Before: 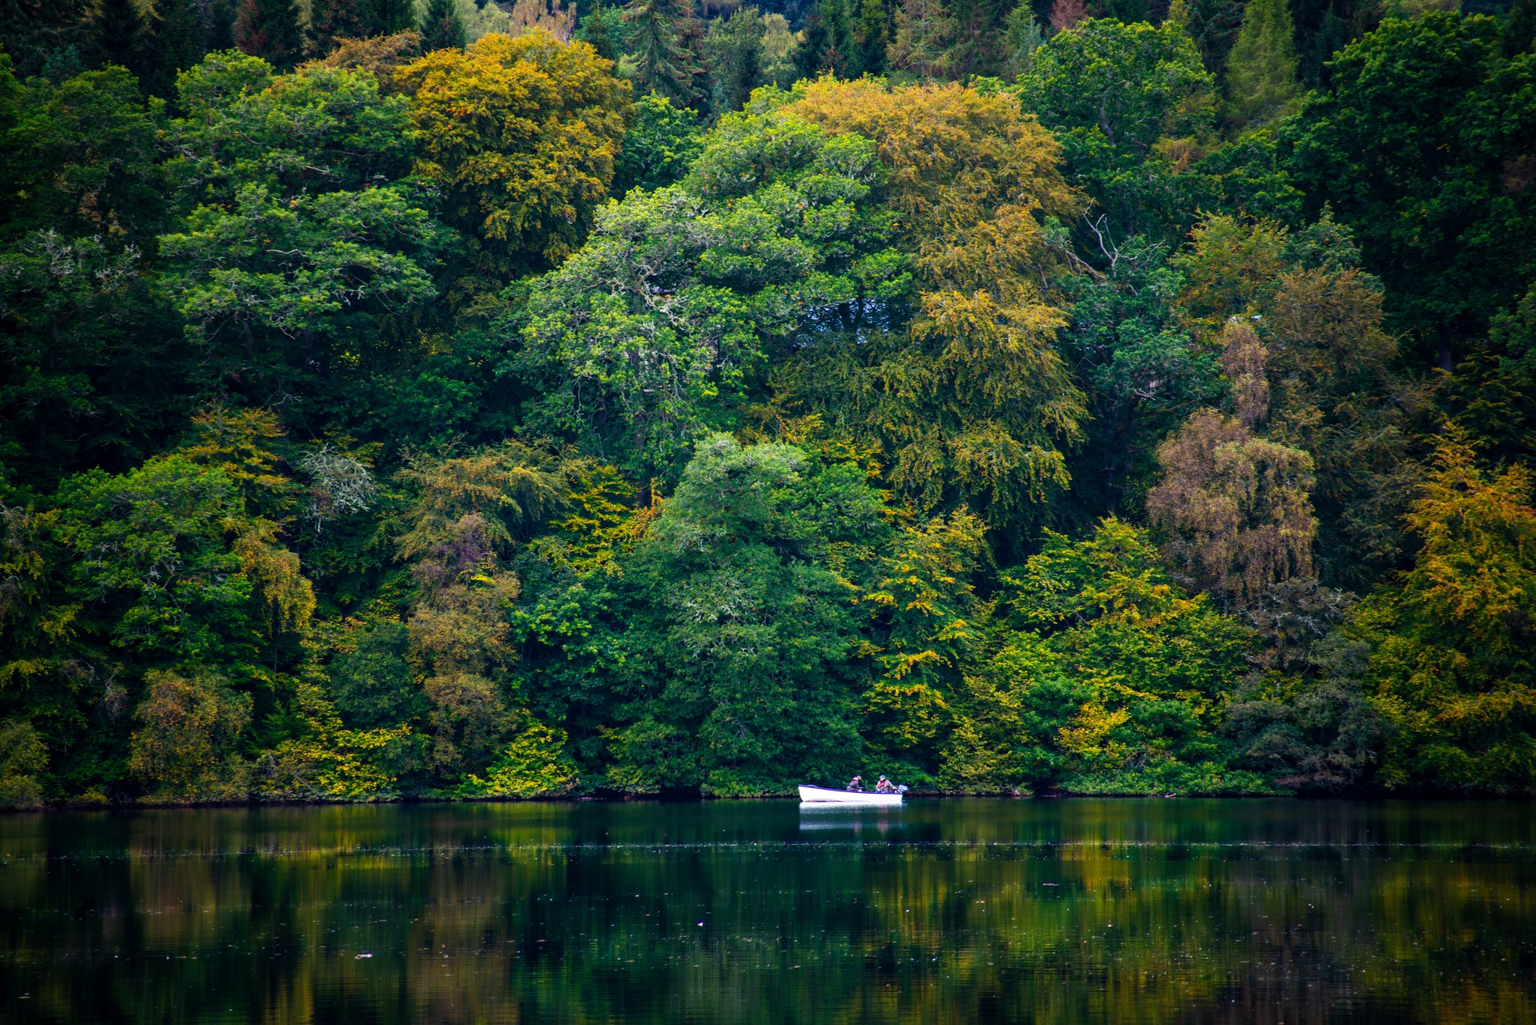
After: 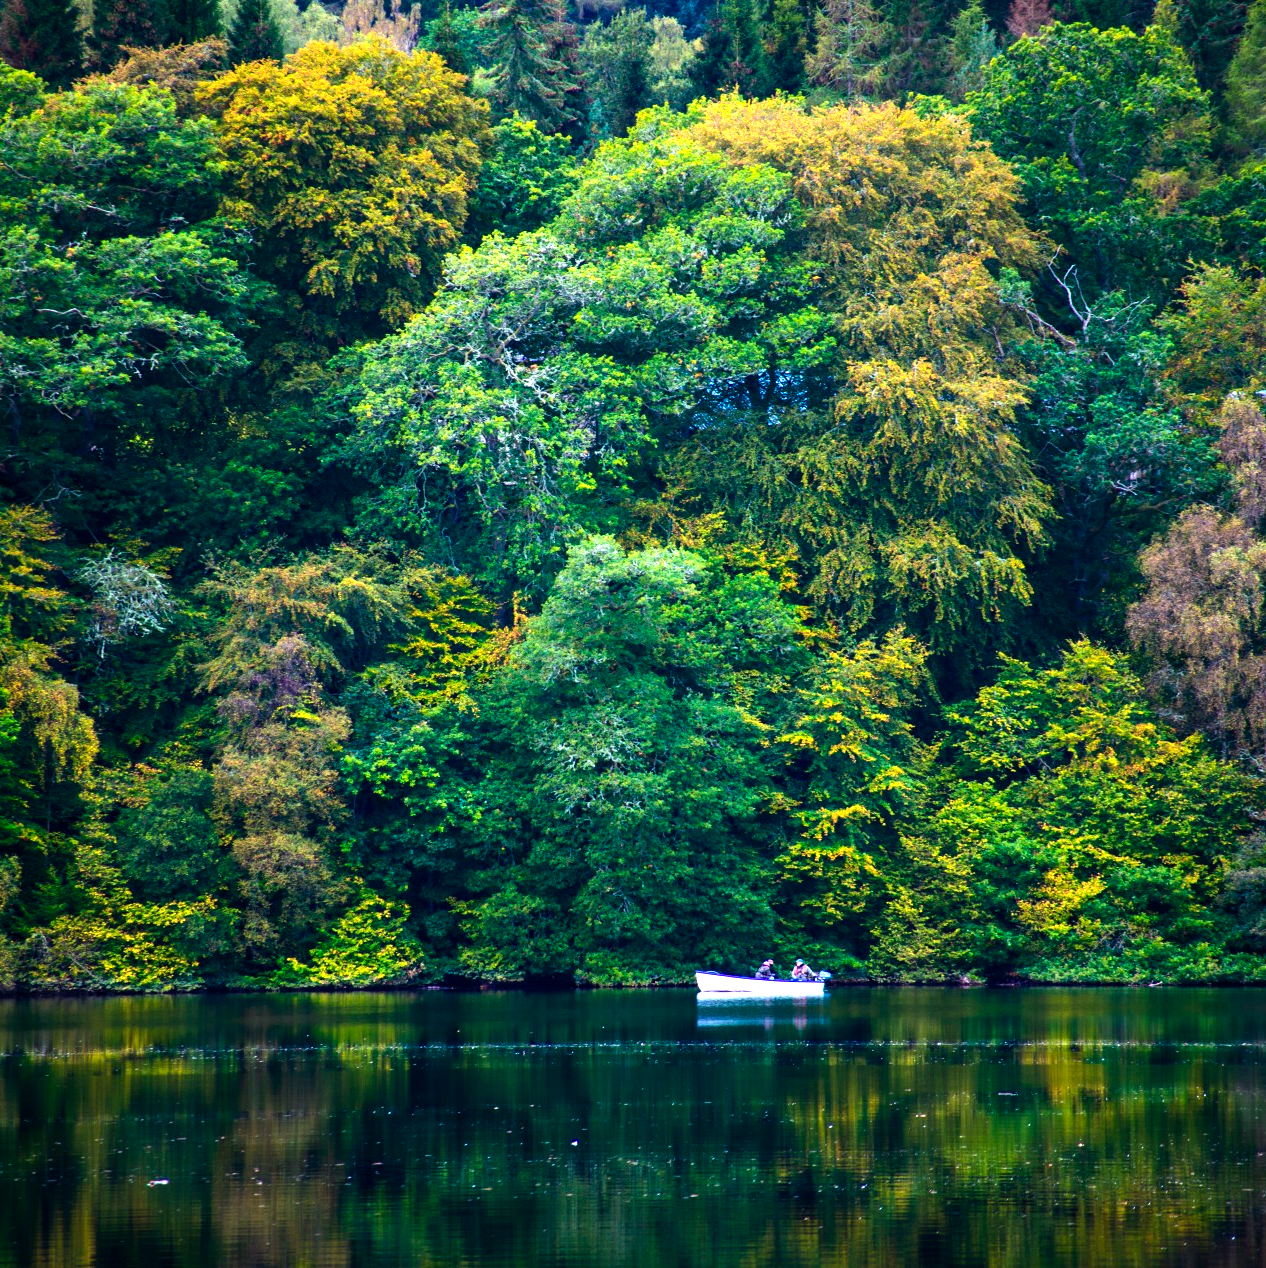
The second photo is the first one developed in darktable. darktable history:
crop: left 15.419%, right 17.914%
color calibration: output R [0.972, 0.068, -0.094, 0], output G [-0.178, 1.216, -0.086, 0], output B [0.095, -0.136, 0.98, 0], illuminant custom, x 0.371, y 0.381, temperature 4283.16 K
tone equalizer: -8 EV -0.417 EV, -7 EV -0.389 EV, -6 EV -0.333 EV, -5 EV -0.222 EV, -3 EV 0.222 EV, -2 EV 0.333 EV, -1 EV 0.389 EV, +0 EV 0.417 EV, edges refinement/feathering 500, mask exposure compensation -1.25 EV, preserve details no
exposure: exposure 0.566 EV, compensate highlight preservation false
